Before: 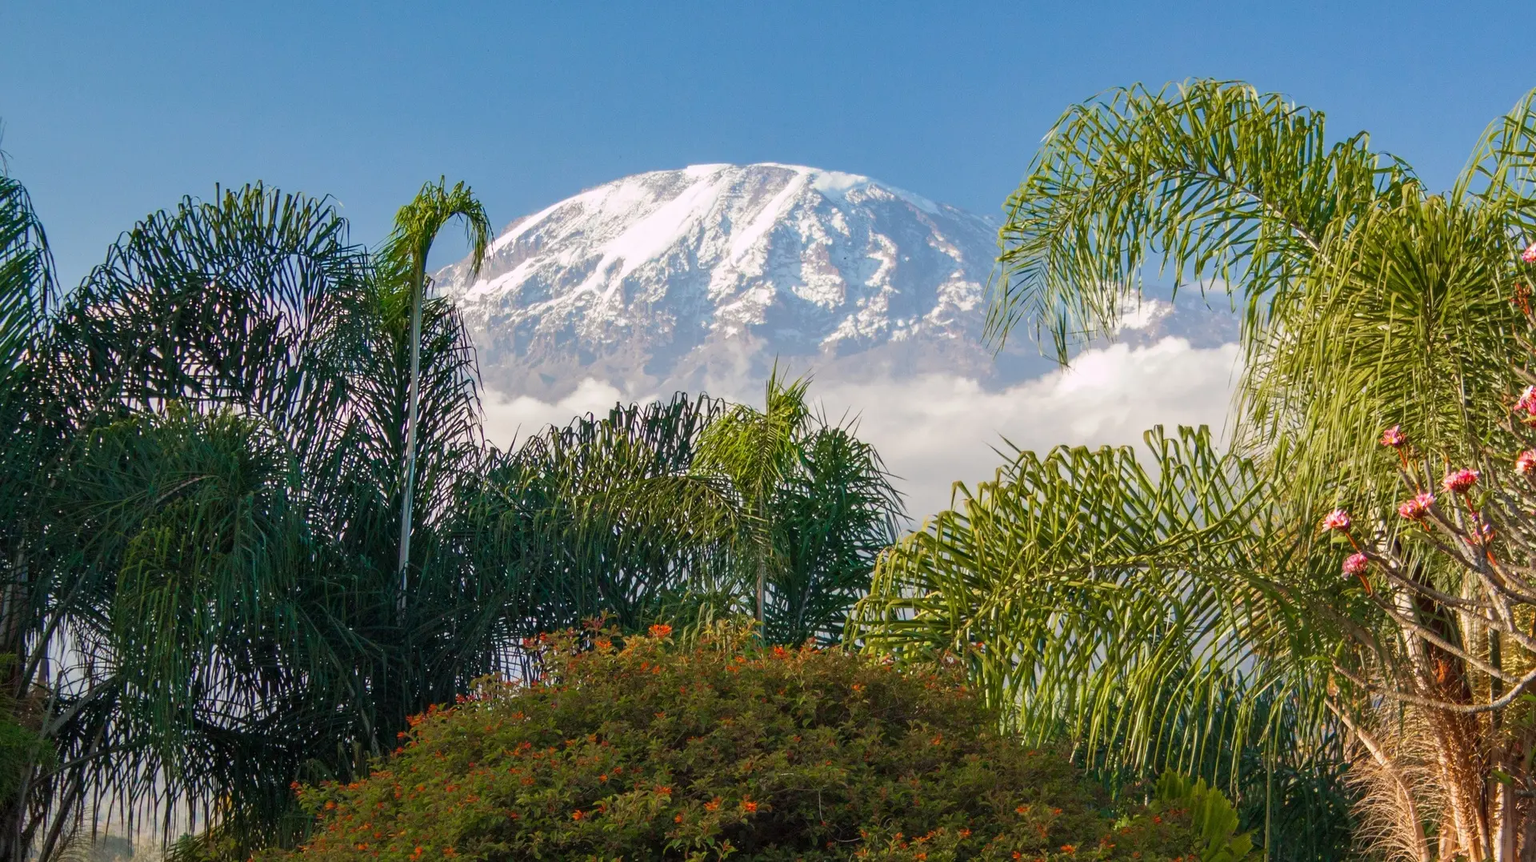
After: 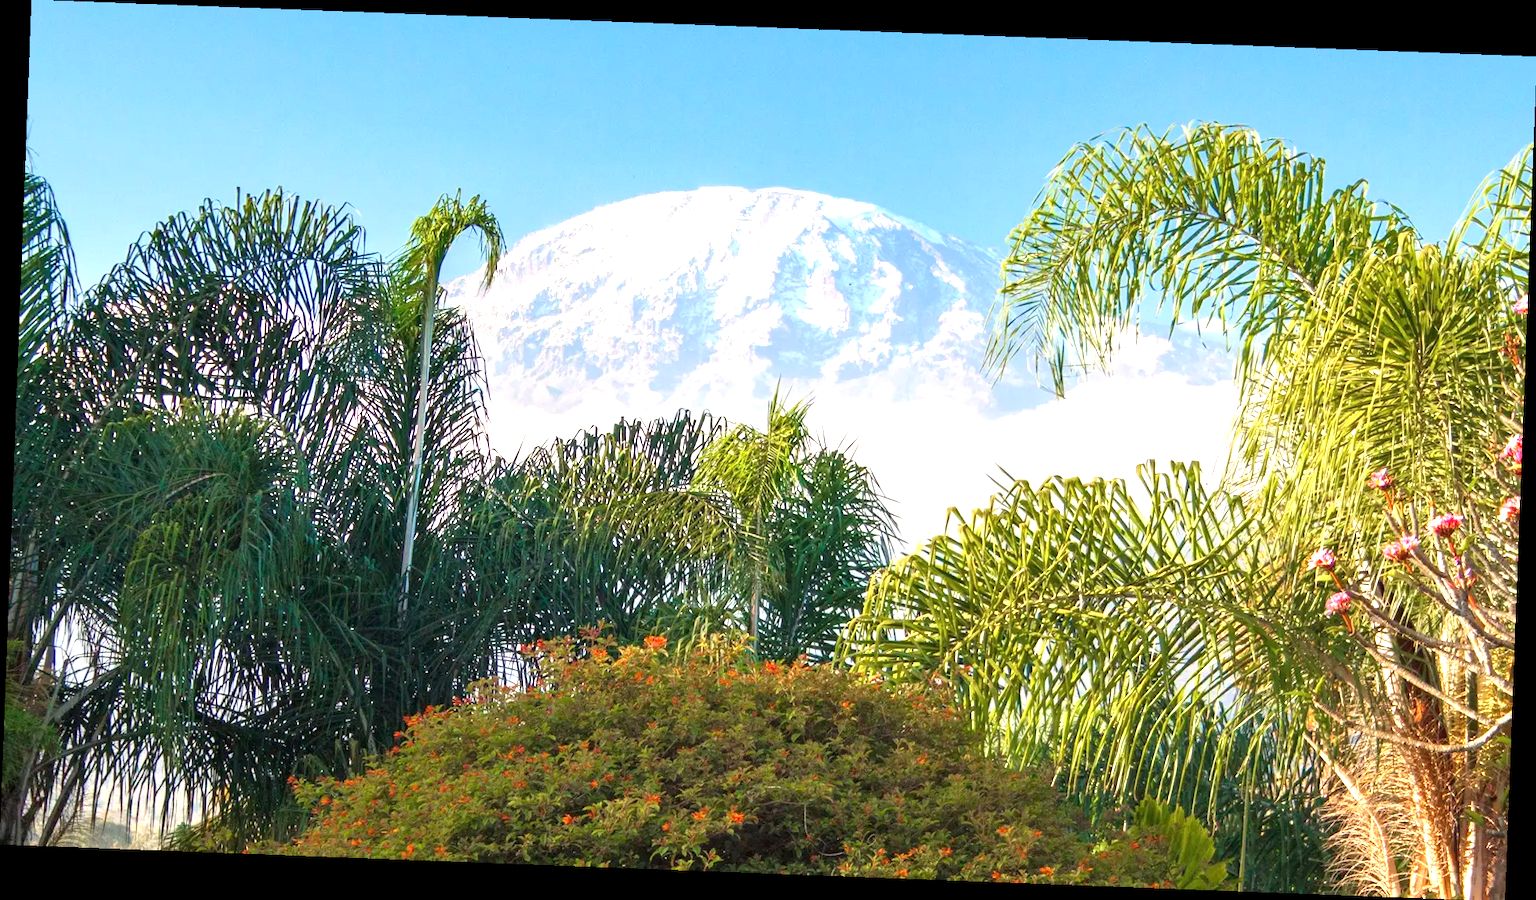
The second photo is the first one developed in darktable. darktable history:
exposure: exposure 1.25 EV, compensate exposure bias true, compensate highlight preservation false
rotate and perspective: rotation 2.17°, automatic cropping off
tone equalizer: on, module defaults
